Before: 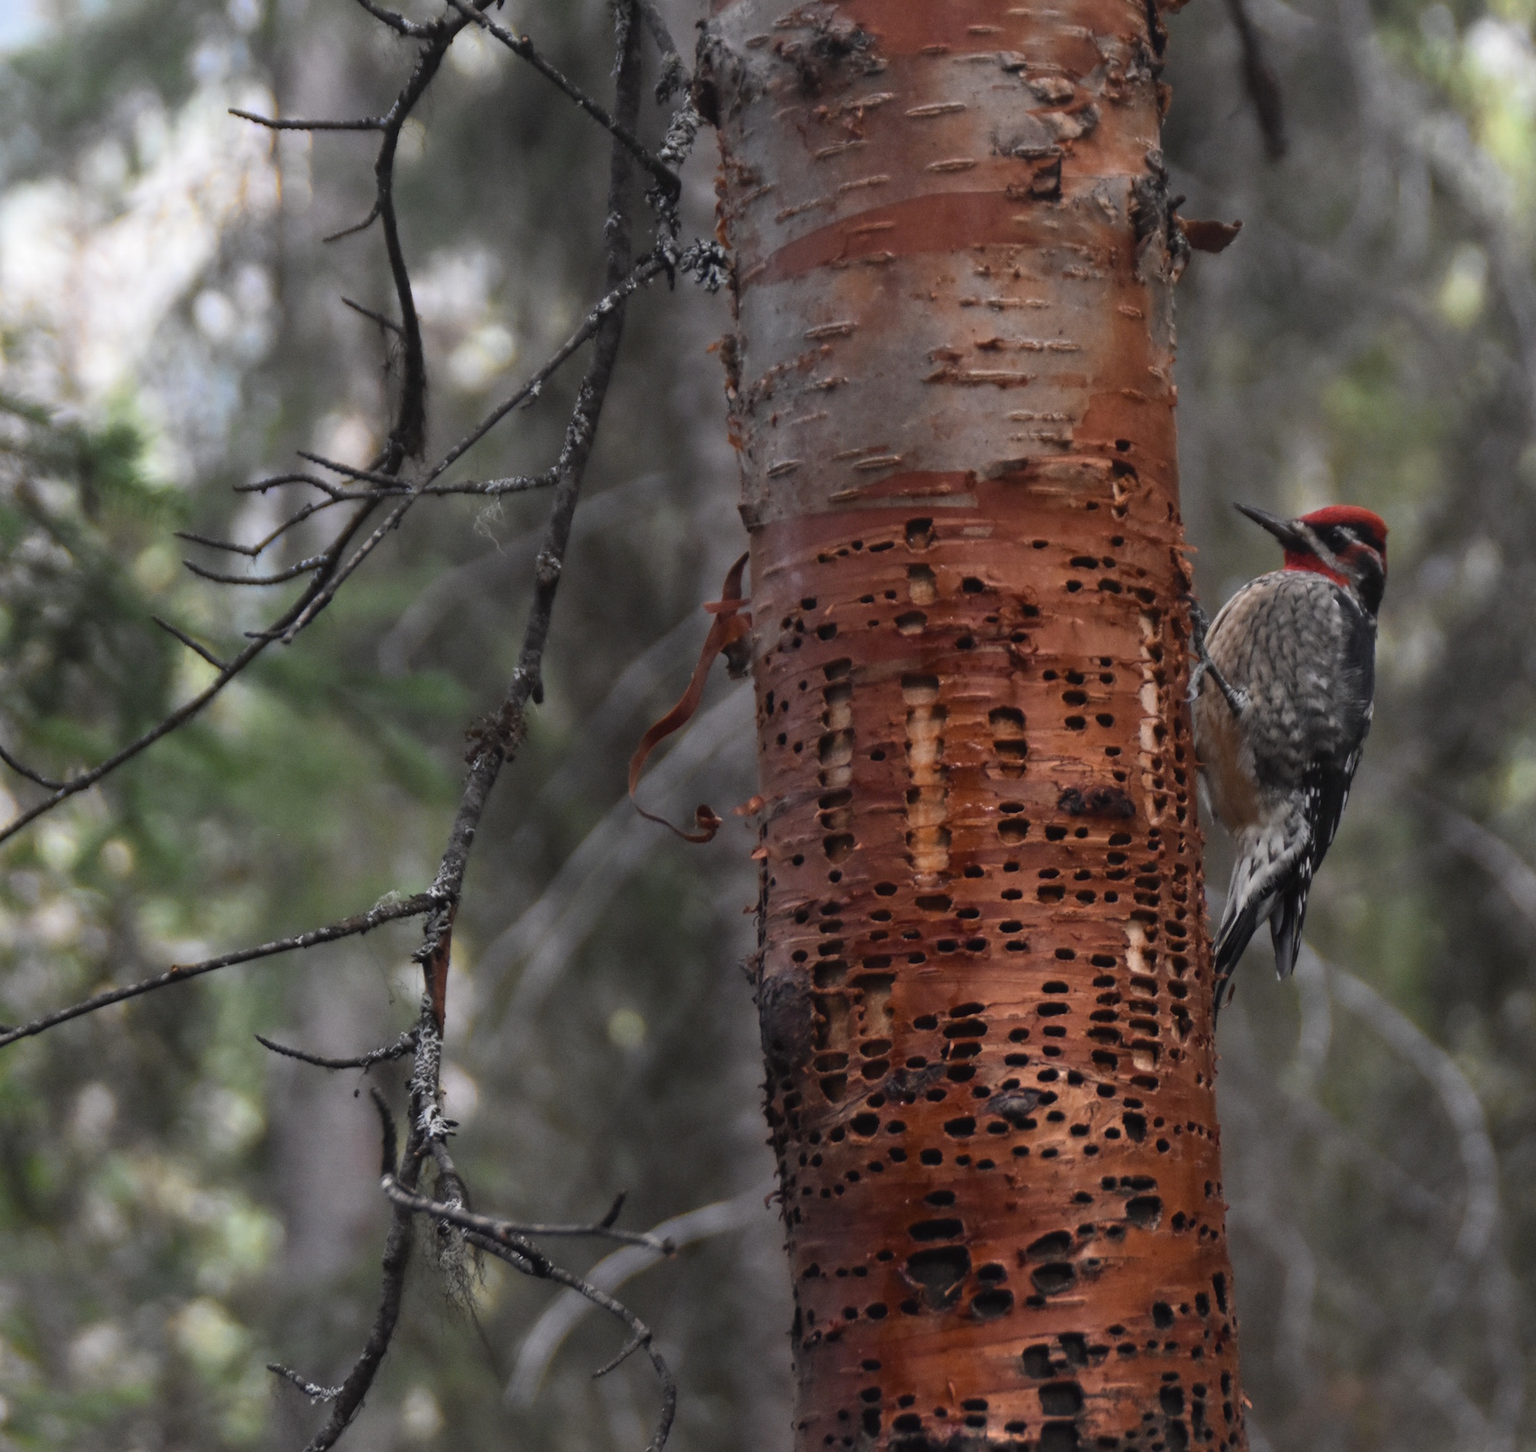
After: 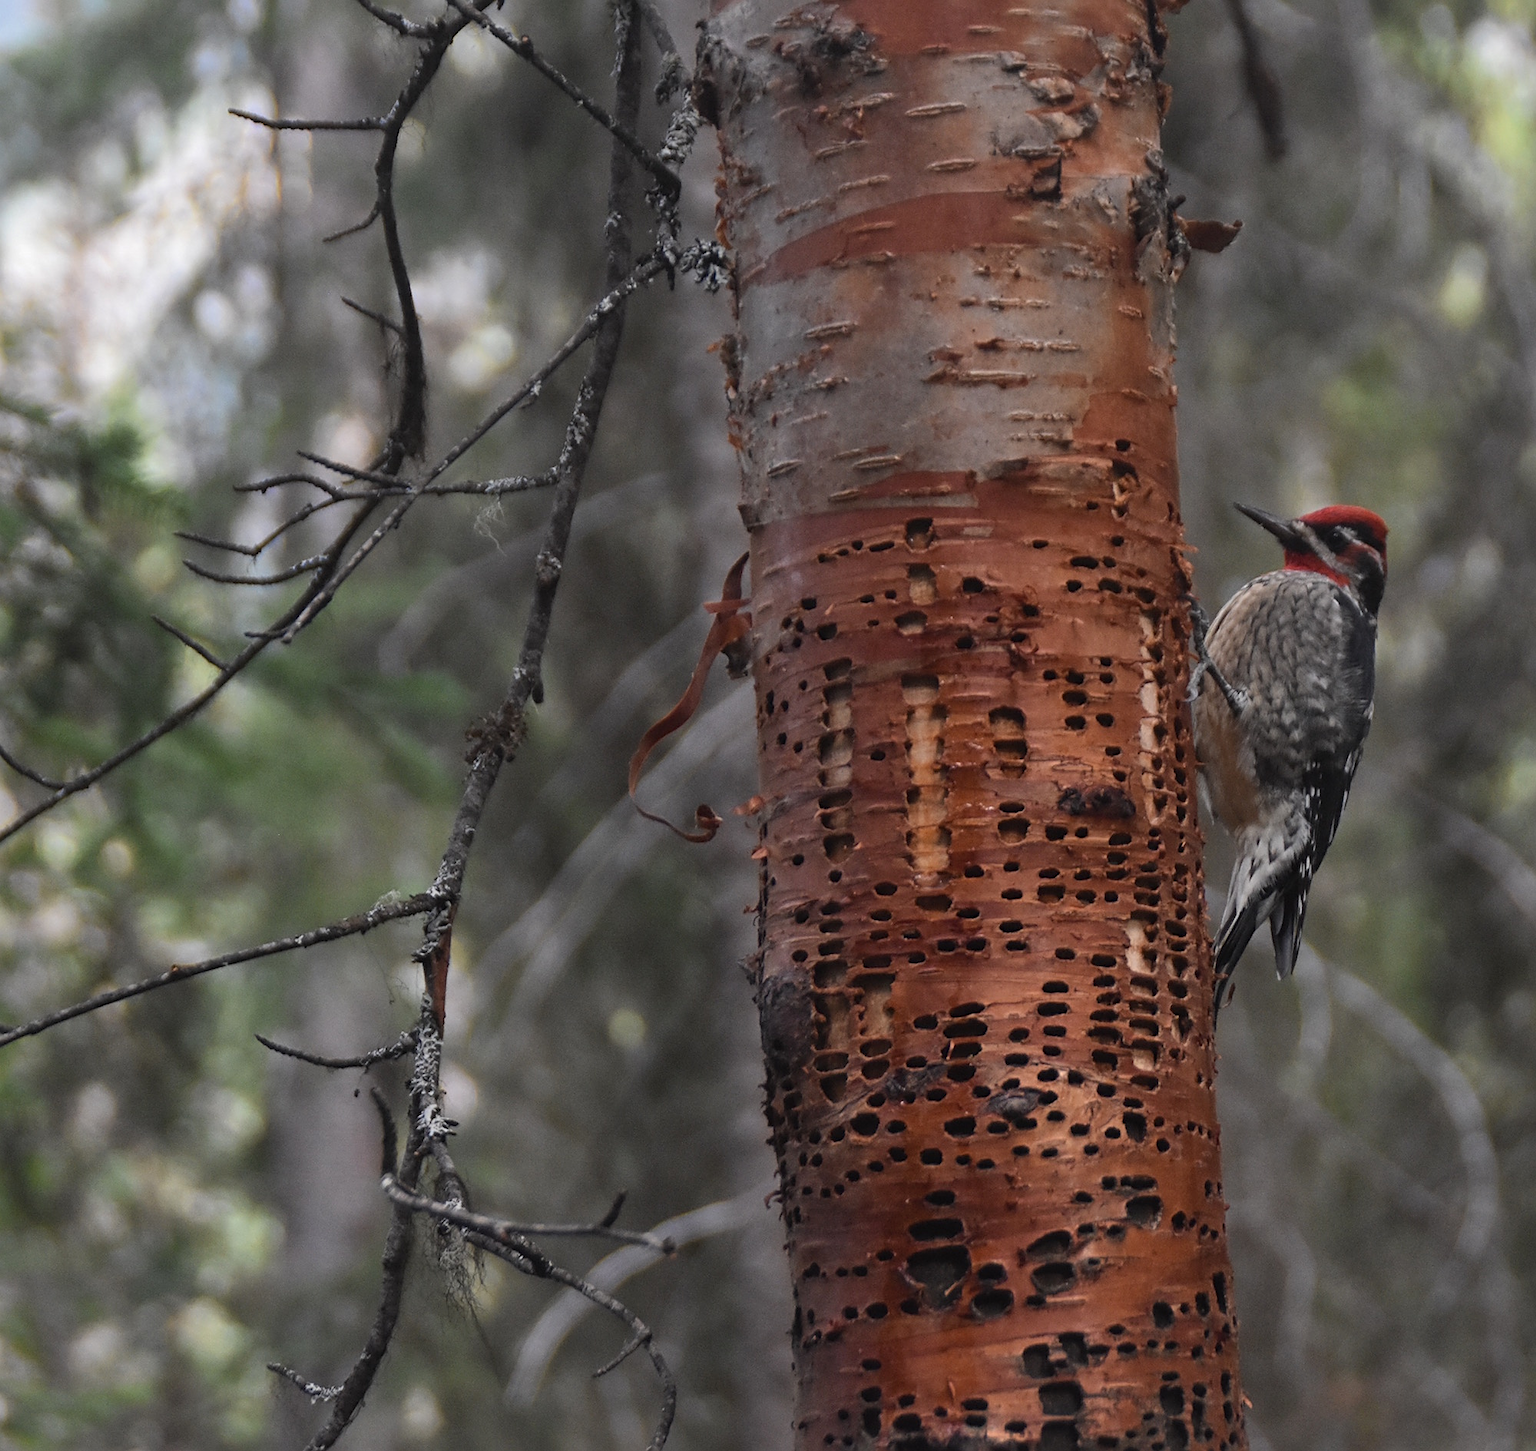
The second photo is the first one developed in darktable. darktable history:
sharpen: on, module defaults
shadows and highlights: shadows 30.24
